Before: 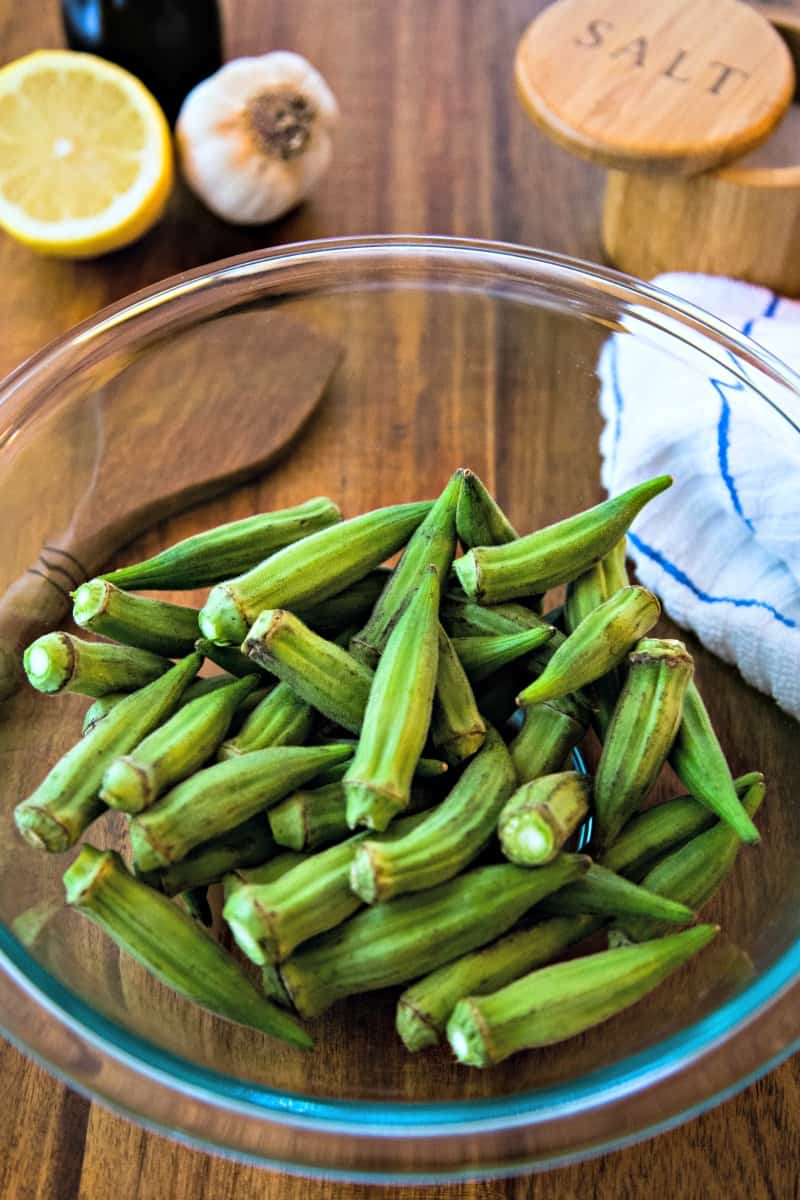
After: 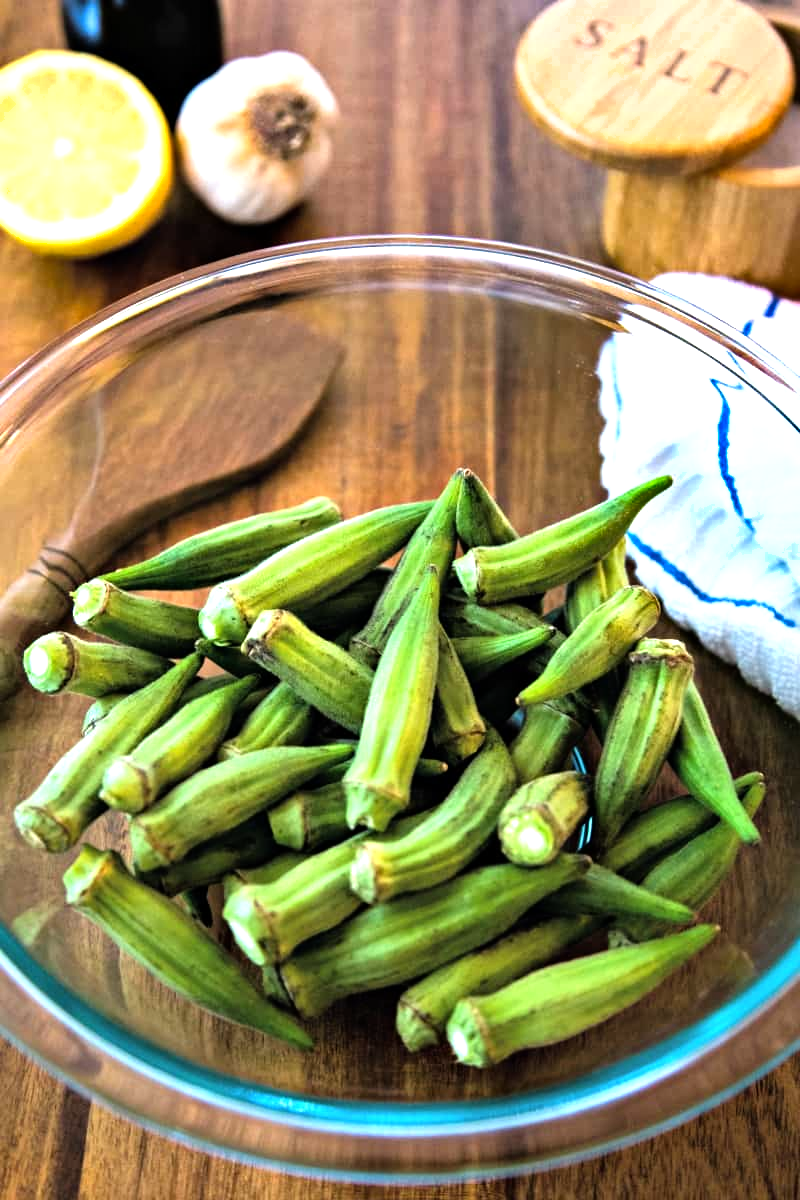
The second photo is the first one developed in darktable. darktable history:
tone equalizer: -8 EV -0.759 EV, -7 EV -0.718 EV, -6 EV -0.578 EV, -5 EV -0.384 EV, -3 EV 0.371 EV, -2 EV 0.6 EV, -1 EV 0.686 EV, +0 EV 0.763 EV
shadows and highlights: shadows 24.97, highlights -48.18, soften with gaussian
